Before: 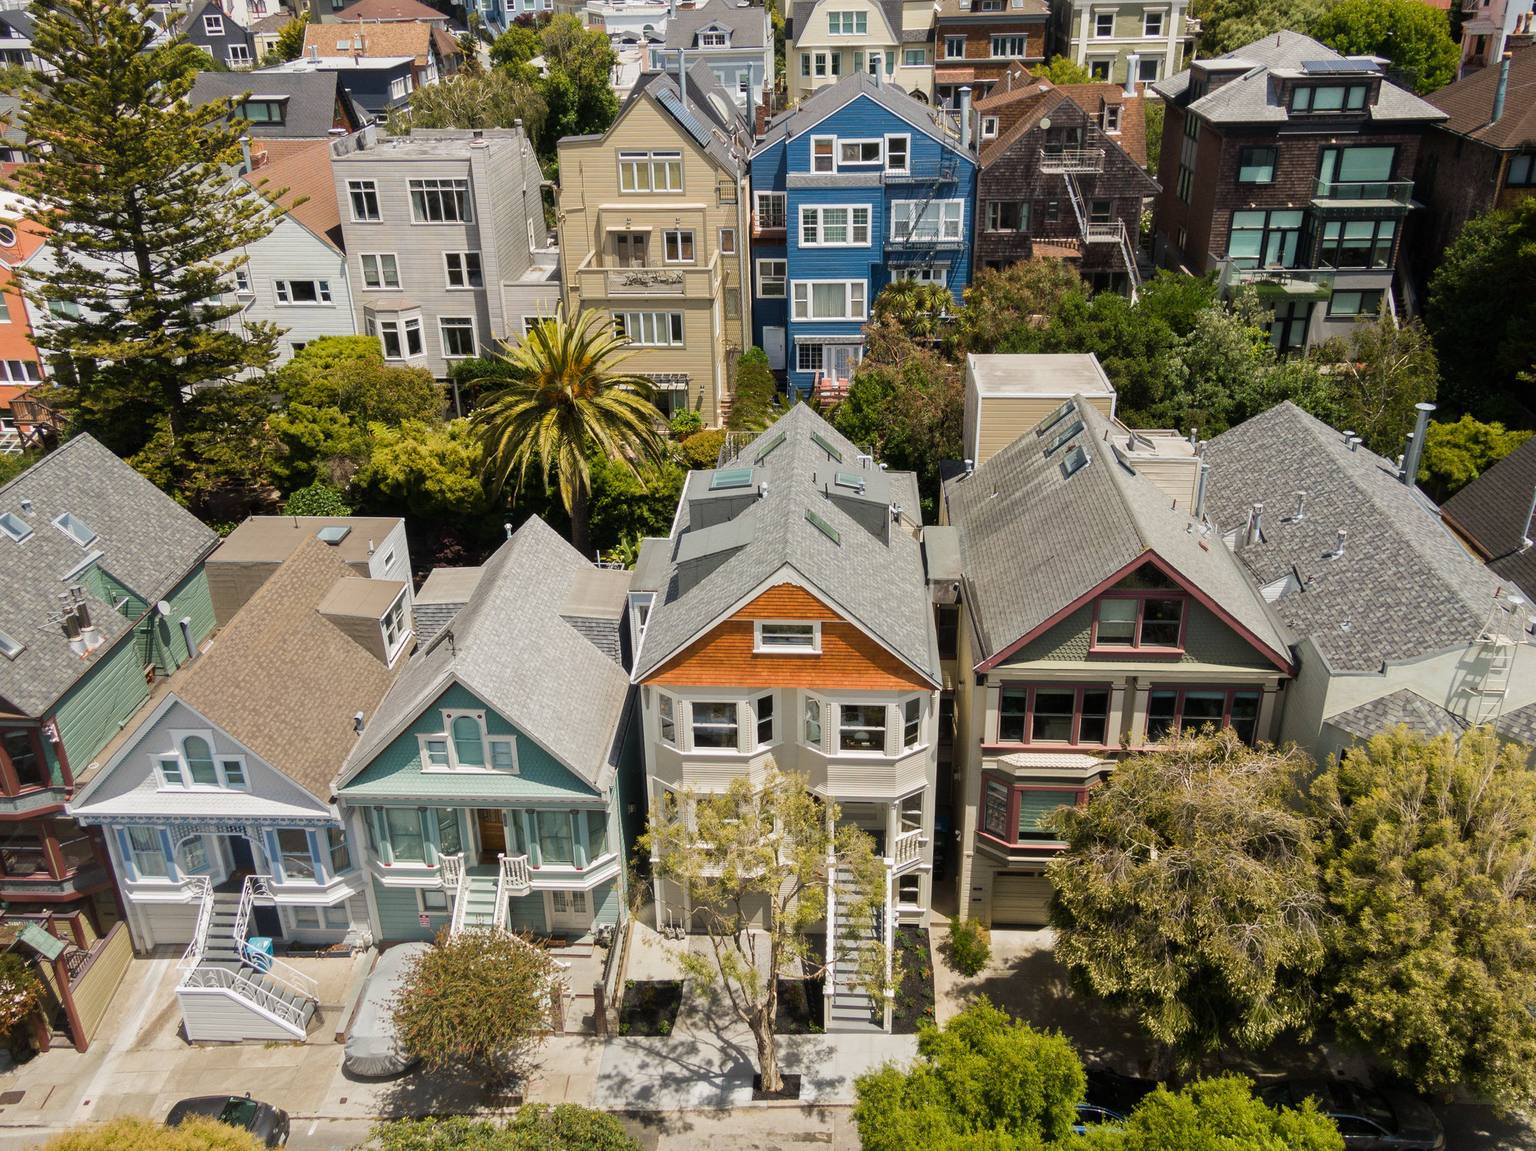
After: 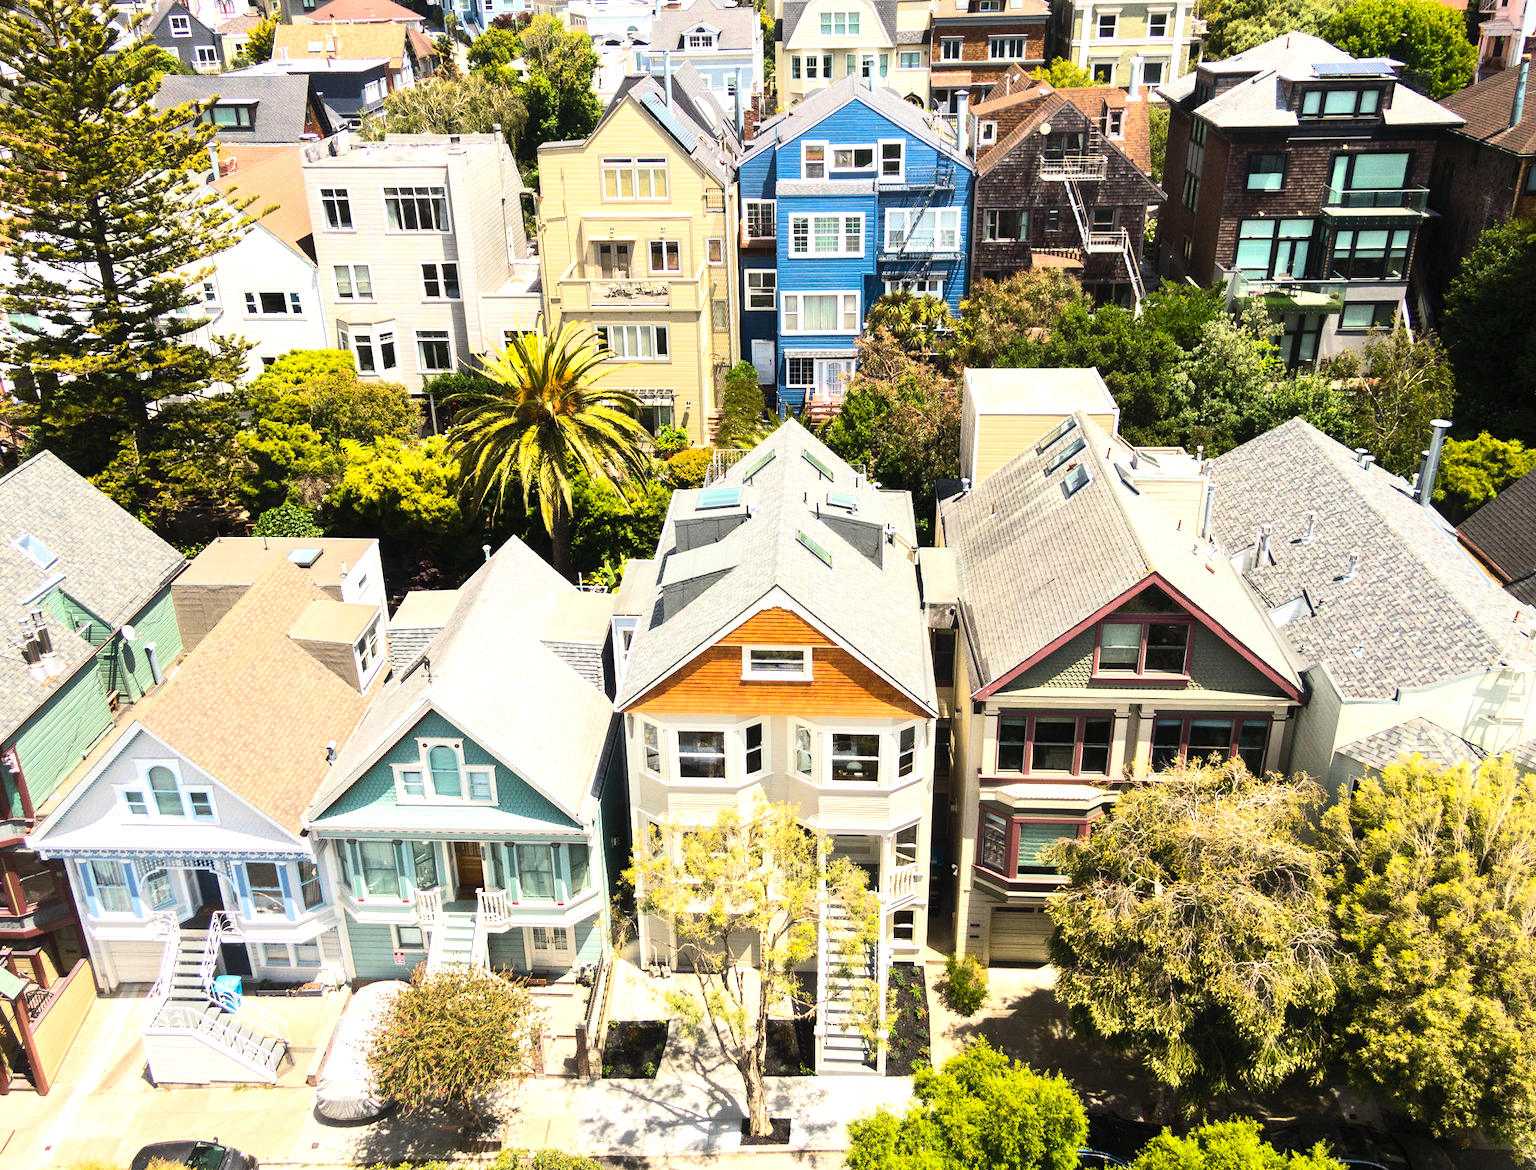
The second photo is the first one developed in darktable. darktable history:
contrast brightness saturation: contrast 0.197, brightness 0.165, saturation 0.222
crop and rotate: left 2.658%, right 1.196%, bottom 2.216%
exposure: black level correction 0, exposure 0.498 EV, compensate highlight preservation false
contrast equalizer: octaves 7, y [[0.5, 0.5, 0.472, 0.5, 0.5, 0.5], [0.5 ×6], [0.5 ×6], [0 ×6], [0 ×6]]
tone equalizer: -8 EV -0.771 EV, -7 EV -0.672 EV, -6 EV -0.612 EV, -5 EV -0.376 EV, -3 EV 0.381 EV, -2 EV 0.6 EV, -1 EV 0.677 EV, +0 EV 0.763 EV, edges refinement/feathering 500, mask exposure compensation -1.57 EV, preserve details no
